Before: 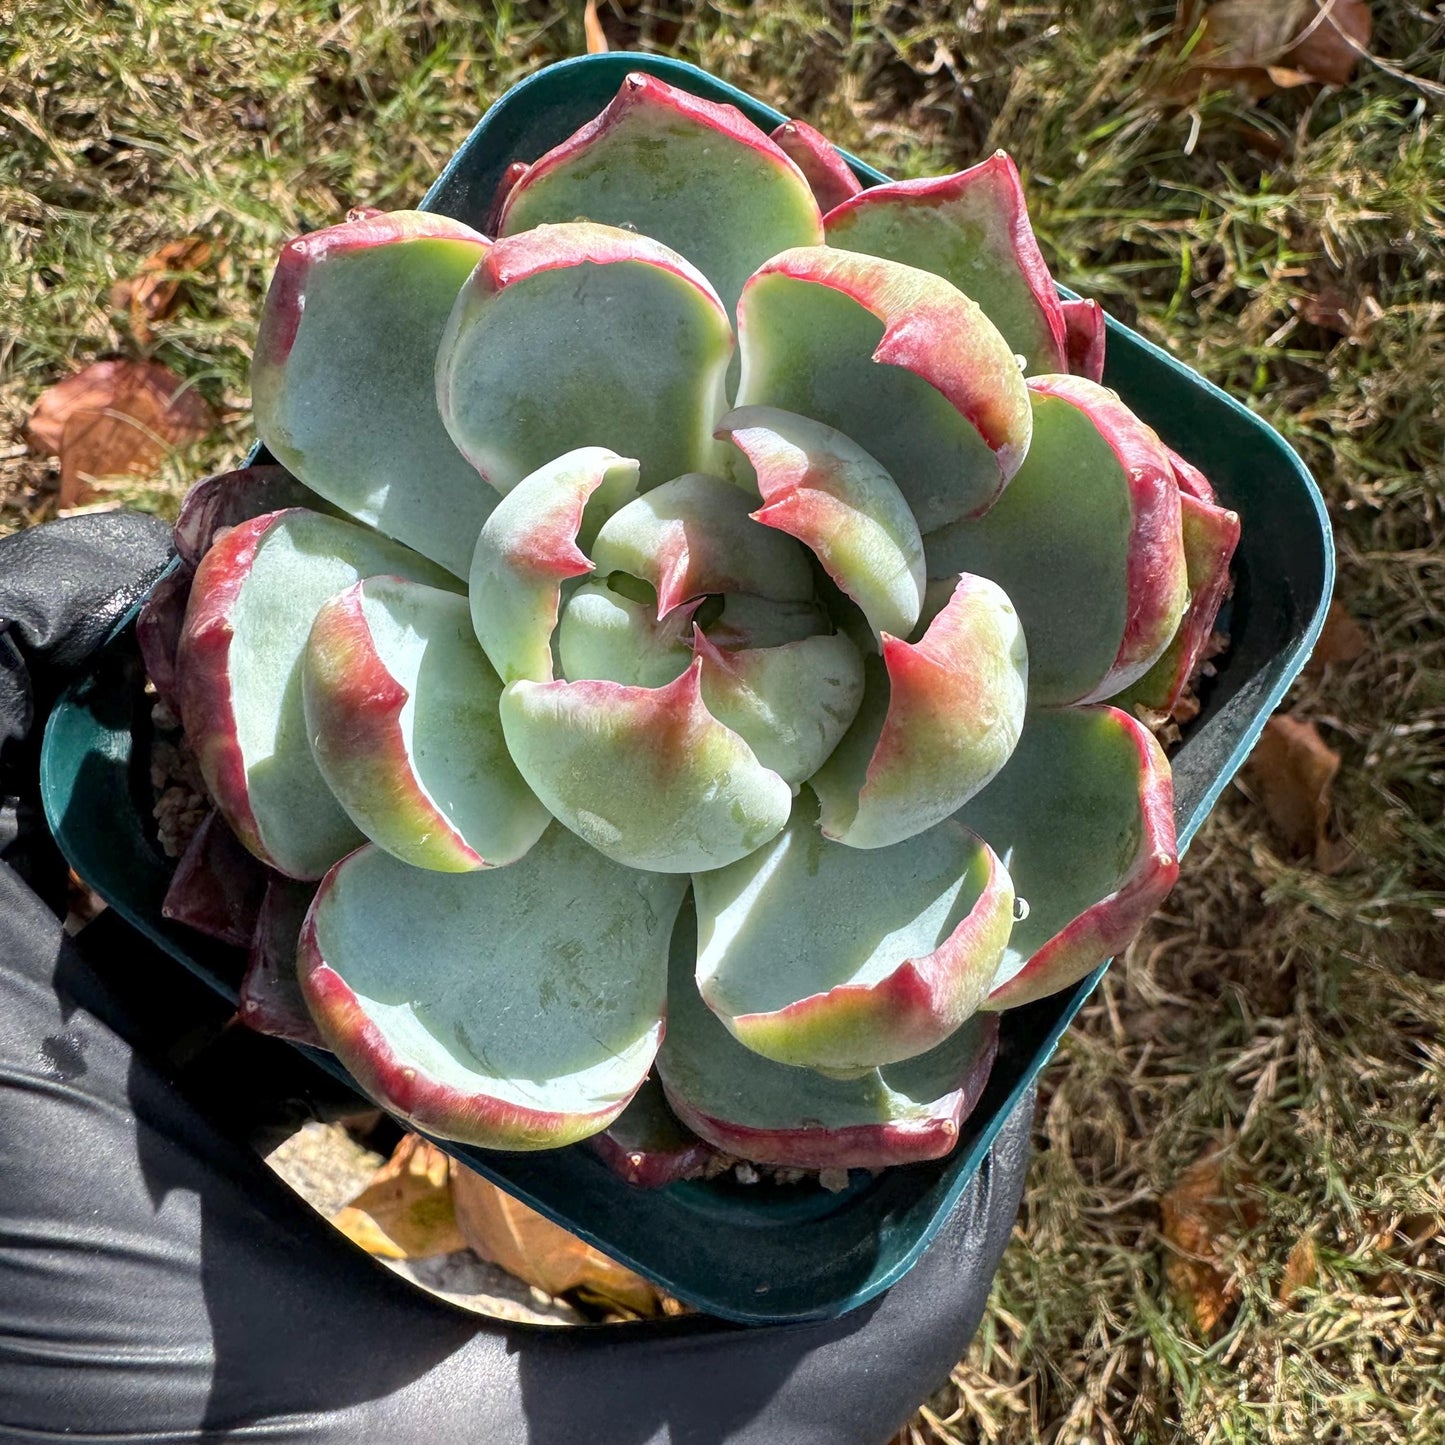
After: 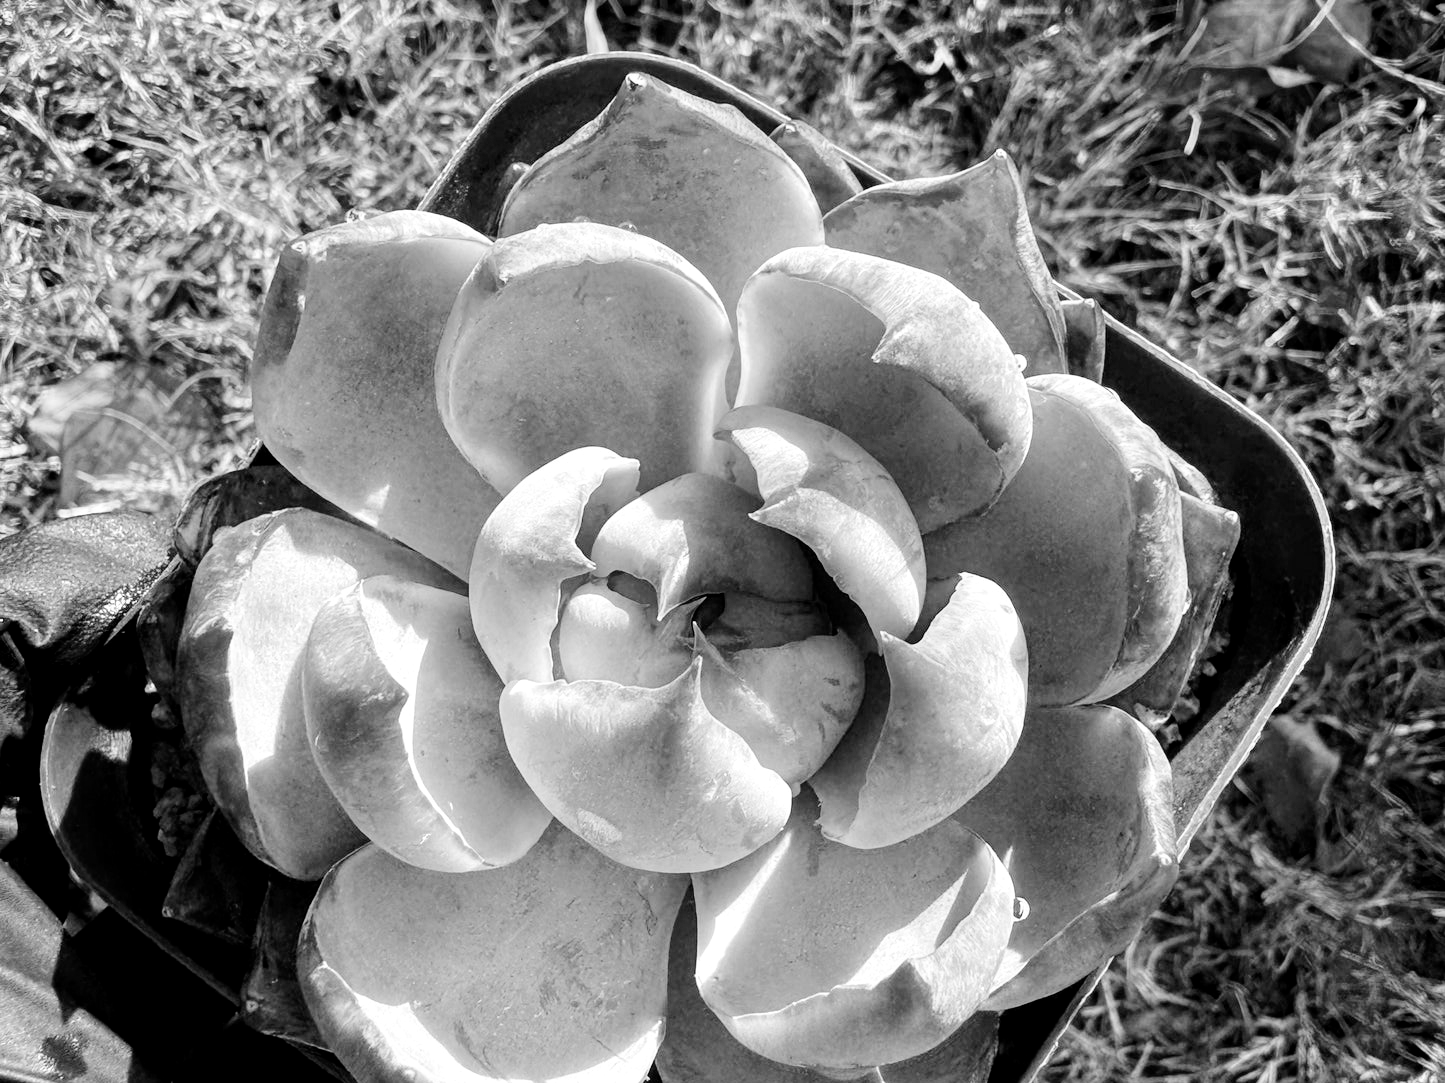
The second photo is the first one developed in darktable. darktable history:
local contrast: highlights 100%, shadows 100%, detail 120%, midtone range 0.2
monochrome: on, module defaults
crop: bottom 24.988%
tone curve: curves: ch0 [(0, 0) (0.003, 0.009) (0.011, 0.009) (0.025, 0.01) (0.044, 0.02) (0.069, 0.032) (0.1, 0.048) (0.136, 0.092) (0.177, 0.153) (0.224, 0.217) (0.277, 0.306) (0.335, 0.402) (0.399, 0.488) (0.468, 0.574) (0.543, 0.648) (0.623, 0.716) (0.709, 0.783) (0.801, 0.851) (0.898, 0.92) (1, 1)], preserve colors none
shadows and highlights: shadows 0, highlights 40
tone equalizer: on, module defaults
